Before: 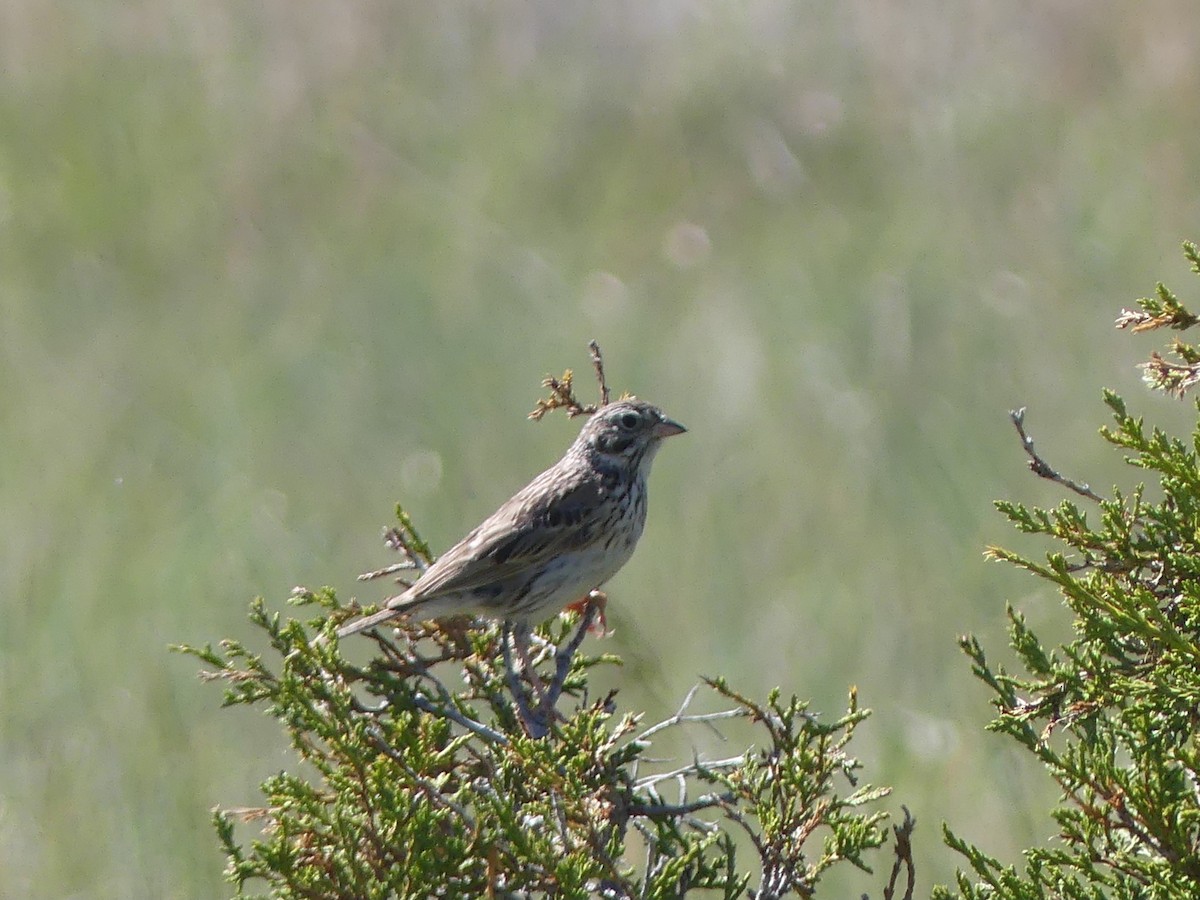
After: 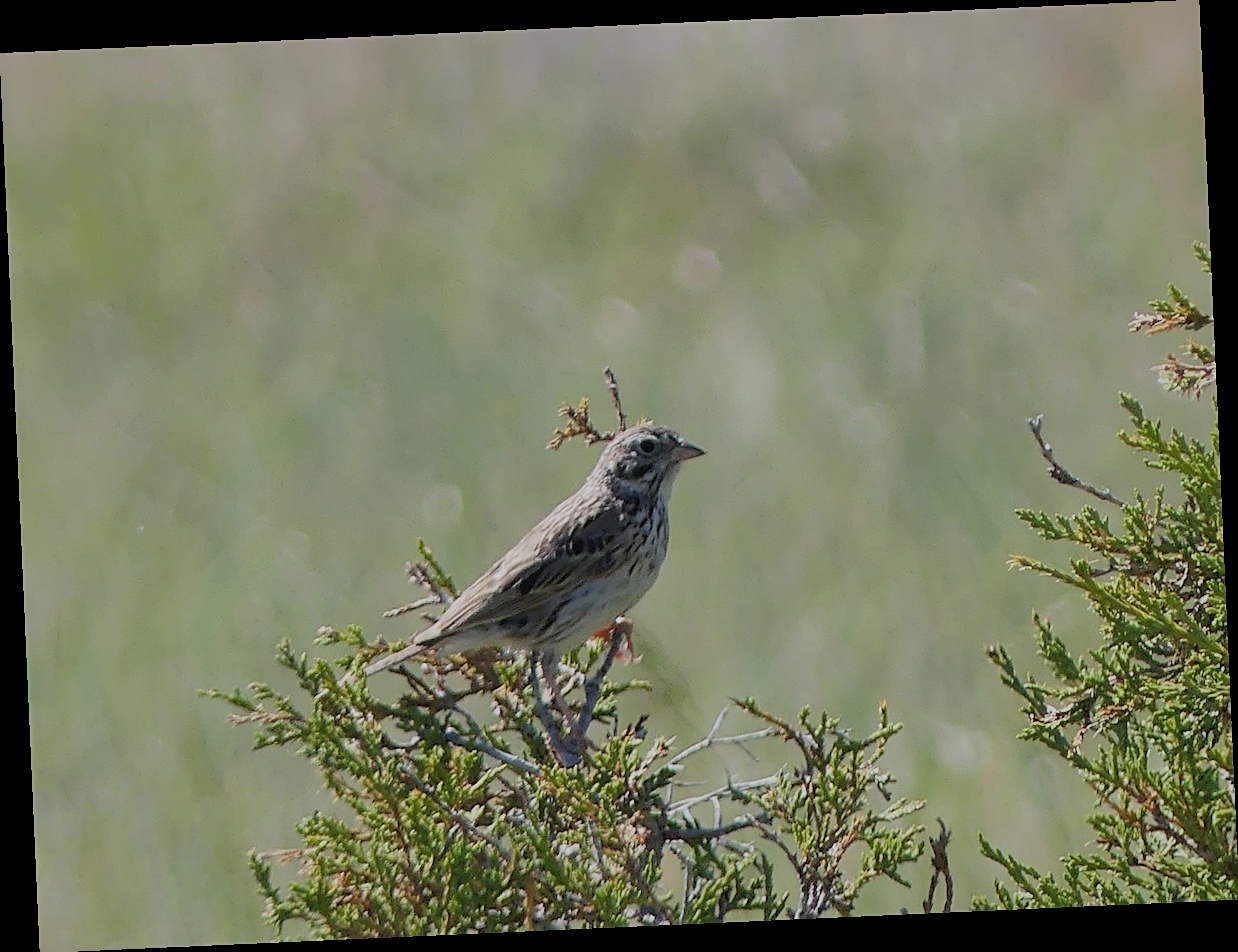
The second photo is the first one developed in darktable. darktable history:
rotate and perspective: rotation -2.56°, automatic cropping off
sharpen: on, module defaults
shadows and highlights: highlights -60
filmic rgb: black relative exposure -6.68 EV, white relative exposure 4.56 EV, hardness 3.25
